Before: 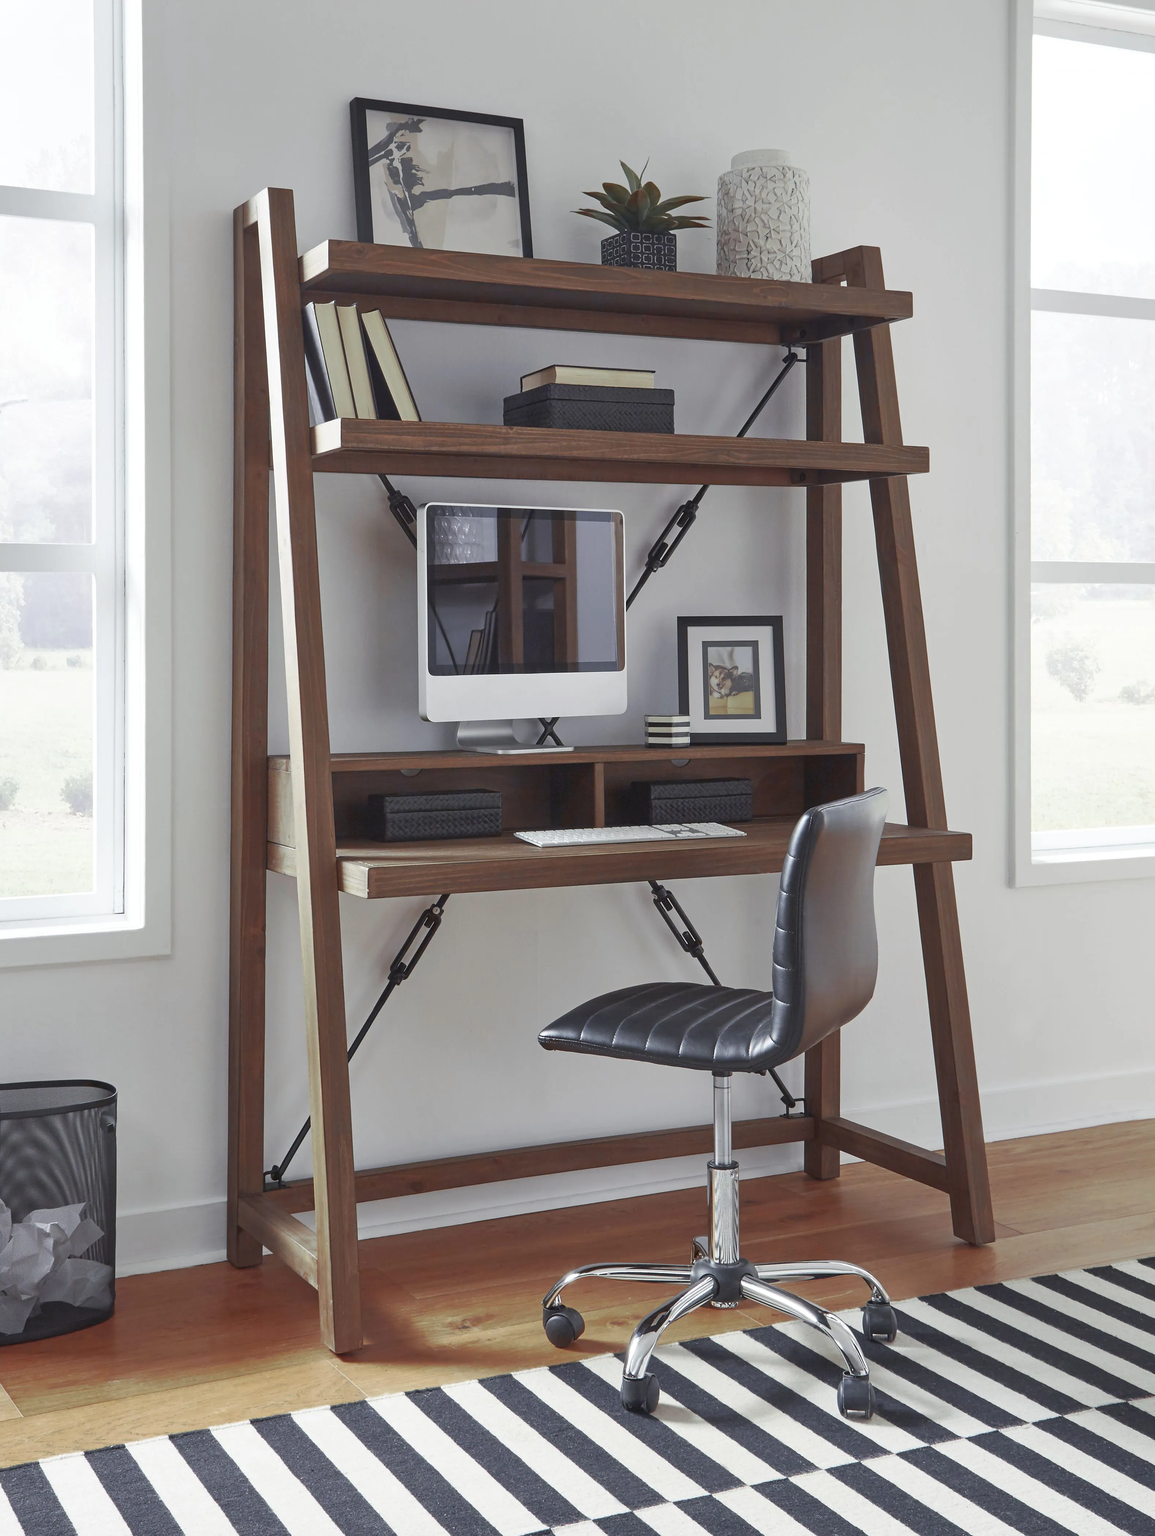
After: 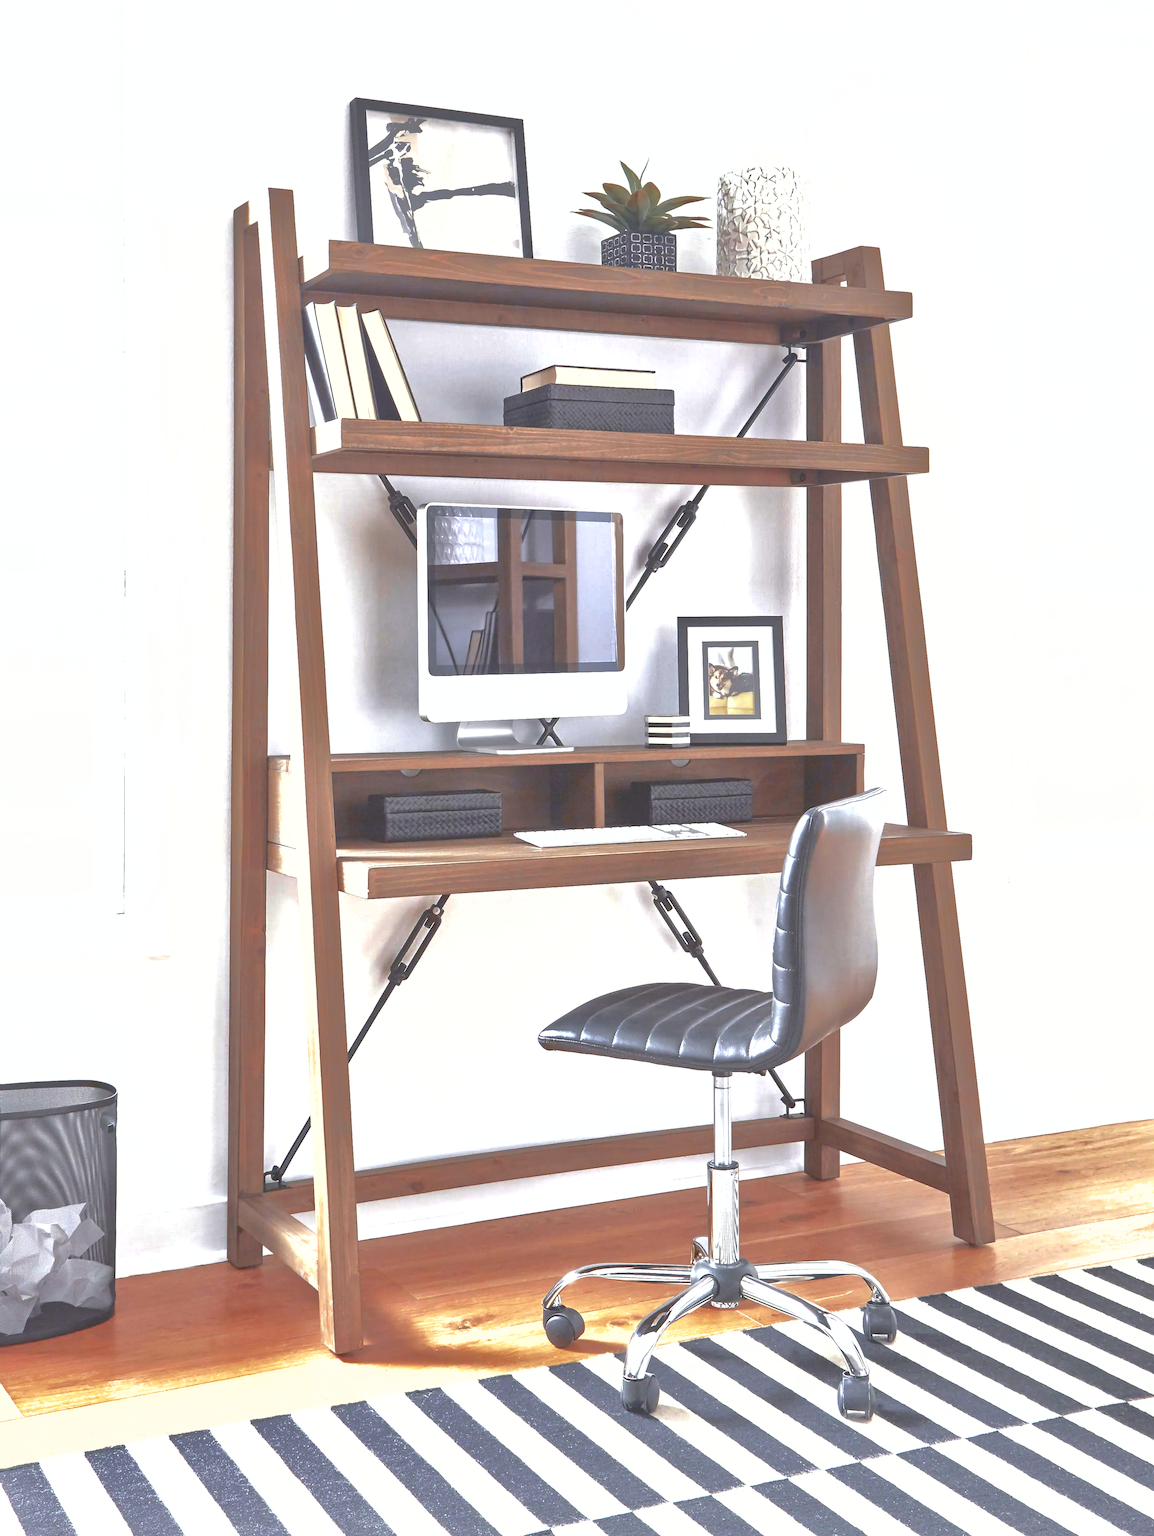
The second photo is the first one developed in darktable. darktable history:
exposure: black level correction 0, exposure 1.75 EV, compensate exposure bias true, compensate highlight preservation false
shadows and highlights: shadows 60, highlights -60
